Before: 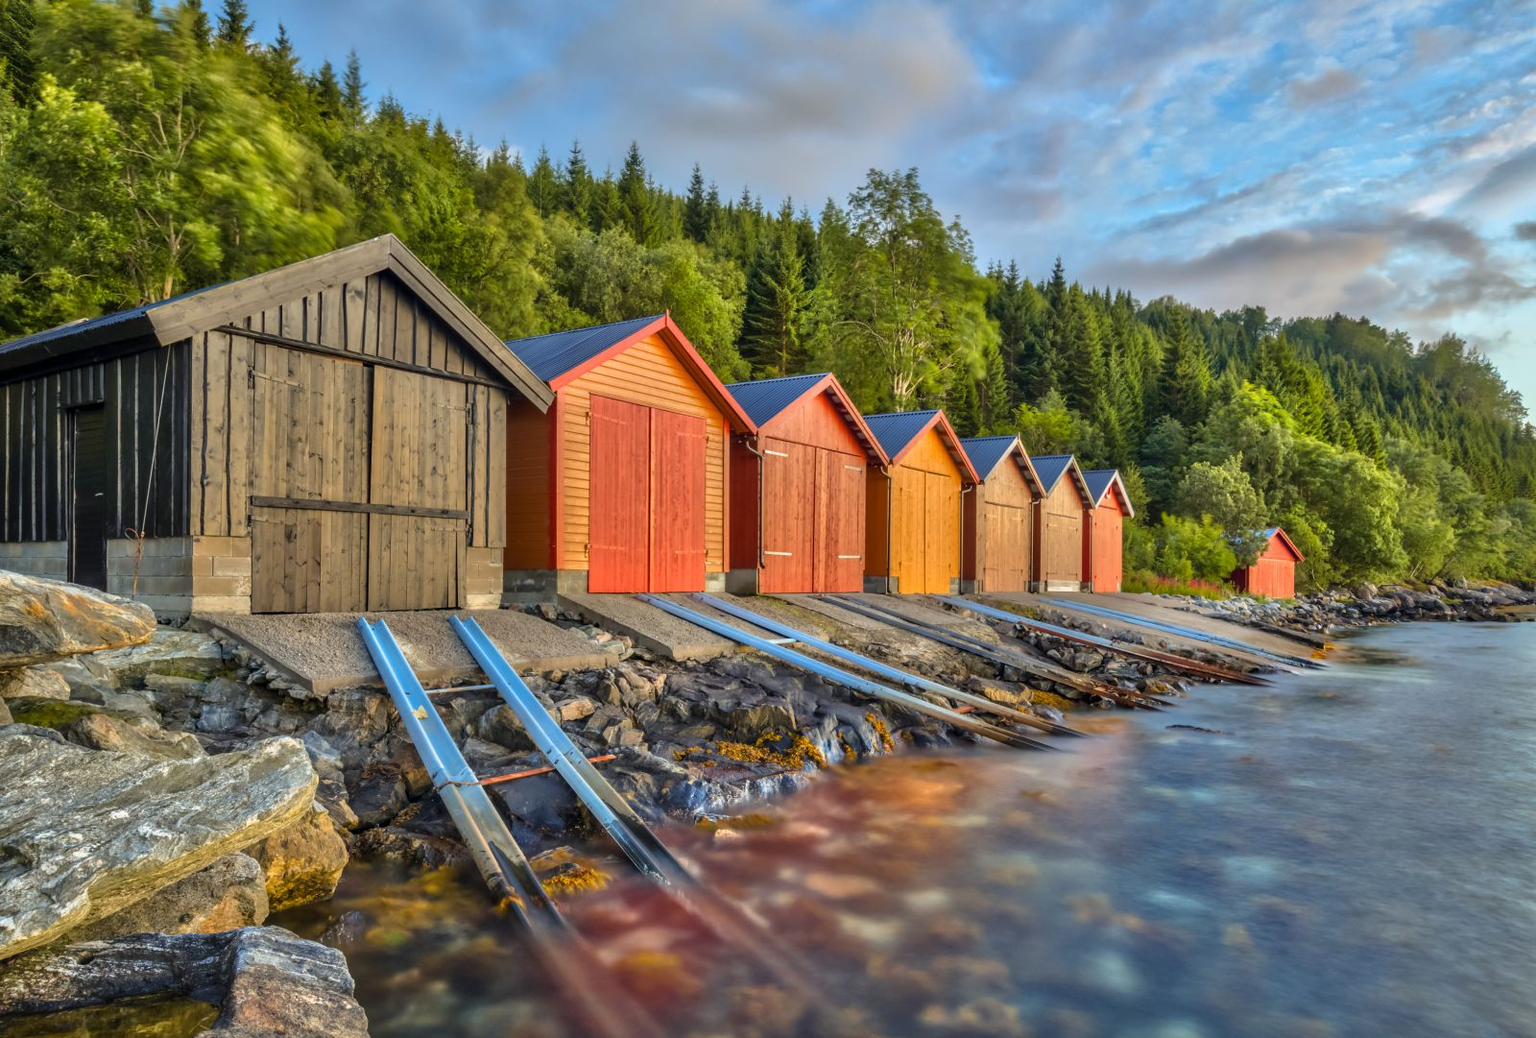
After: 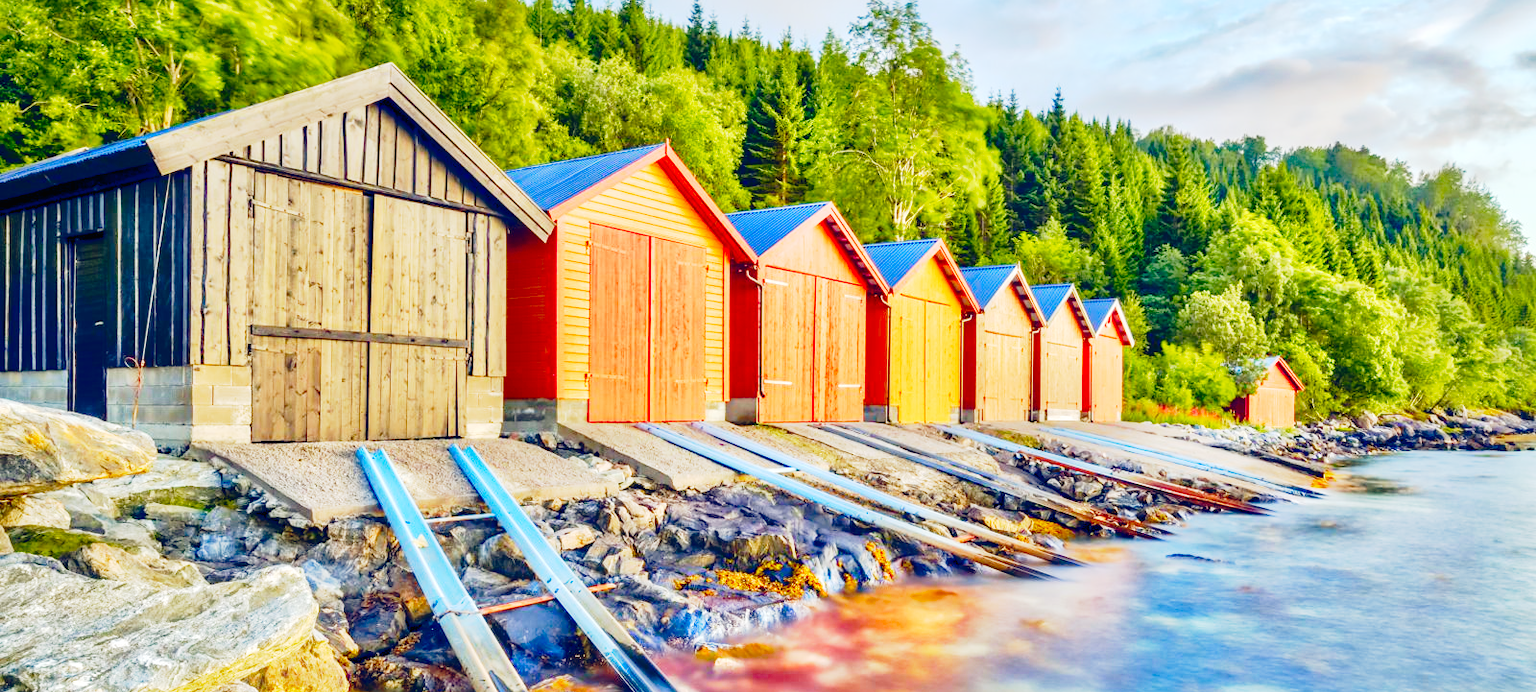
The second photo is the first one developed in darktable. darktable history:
shadows and highlights: on, module defaults
contrast brightness saturation: brightness -0.21, saturation 0.083
exposure: black level correction 0, exposure 1.097 EV, compensate highlight preservation false
crop: top 16.532%, bottom 16.729%
base curve: curves: ch0 [(0, 0) (0.028, 0.03) (0.121, 0.232) (0.46, 0.748) (0.859, 0.968) (1, 1)], preserve colors none
color balance rgb: global offset › chroma 0.247%, global offset › hue 256.41°, perceptual saturation grading › global saturation 20%, perceptual saturation grading › highlights -24.98%, perceptual saturation grading › shadows 26.081%, global vibrance 24.96%, contrast 9.643%
tone curve: curves: ch0 [(0, 0.005) (0.103, 0.097) (0.18, 0.207) (0.384, 0.465) (0.491, 0.585) (0.629, 0.726) (0.84, 0.866) (1, 0.947)]; ch1 [(0, 0) (0.172, 0.123) (0.324, 0.253) (0.396, 0.388) (0.478, 0.461) (0.499, 0.497) (0.532, 0.515) (0.57, 0.584) (0.635, 0.675) (0.805, 0.892) (1, 1)]; ch2 [(0, 0) (0.411, 0.424) (0.496, 0.501) (0.515, 0.507) (0.553, 0.562) (0.604, 0.642) (0.708, 0.768) (0.839, 0.916) (1, 1)], color space Lab, linked channels, preserve colors none
